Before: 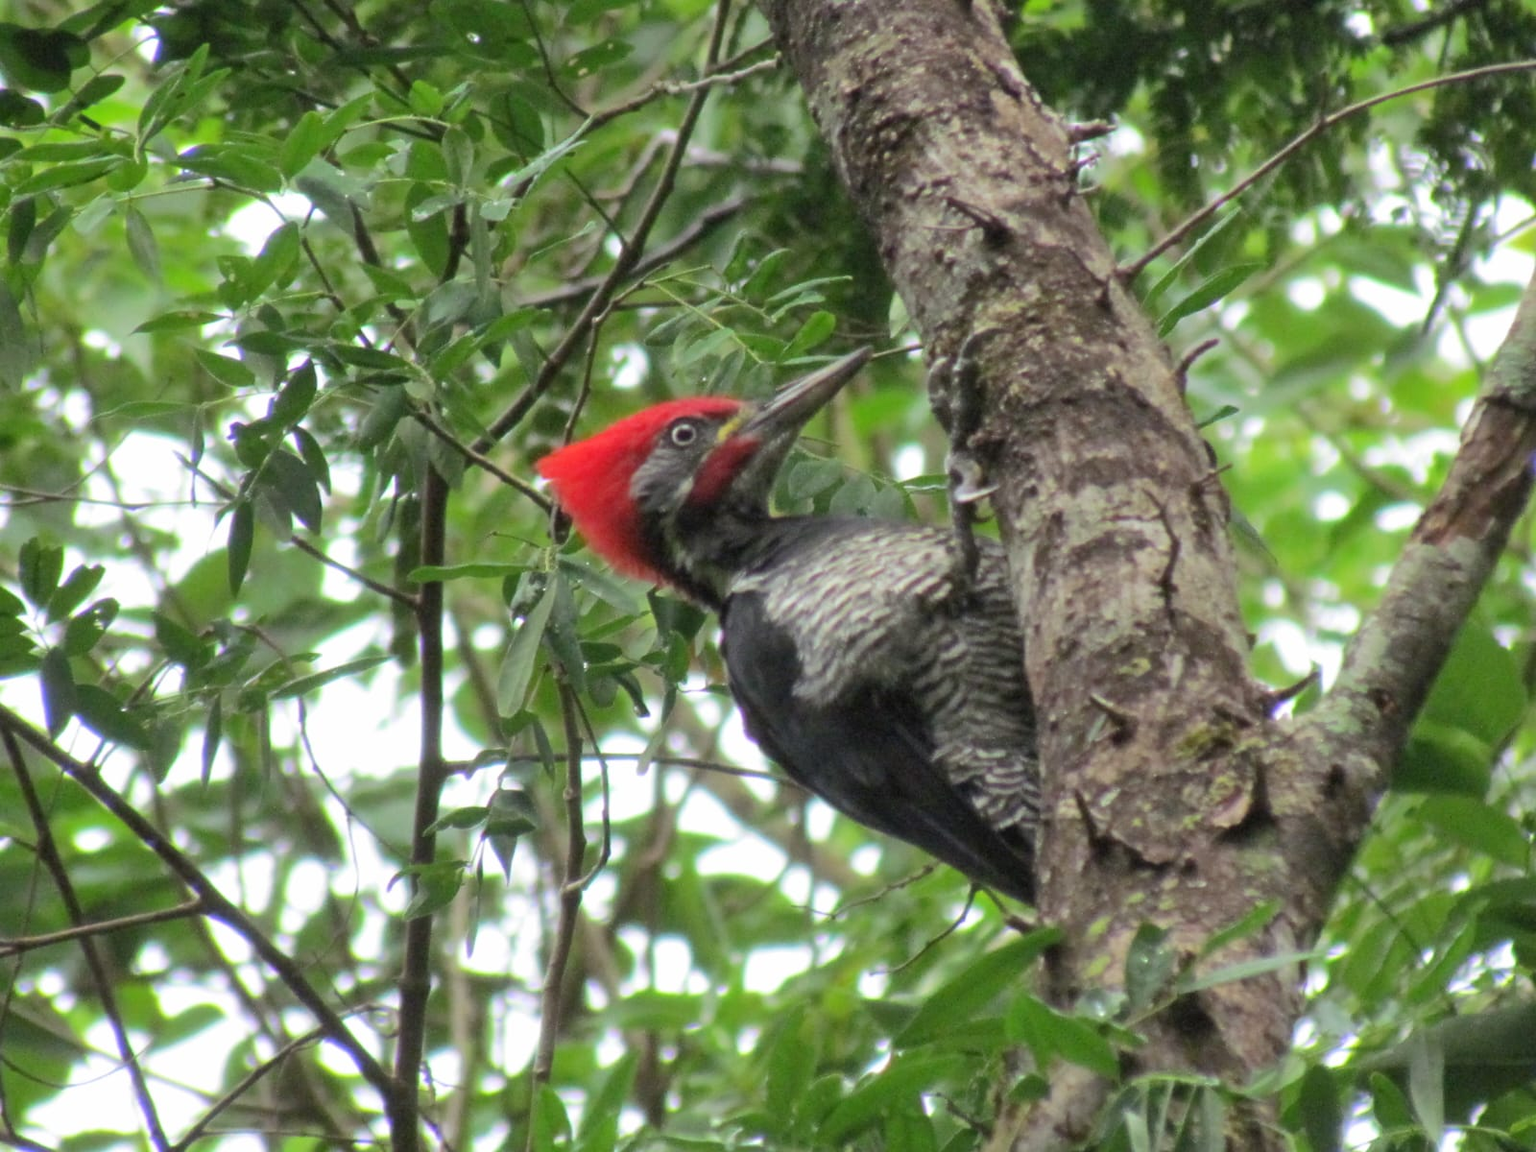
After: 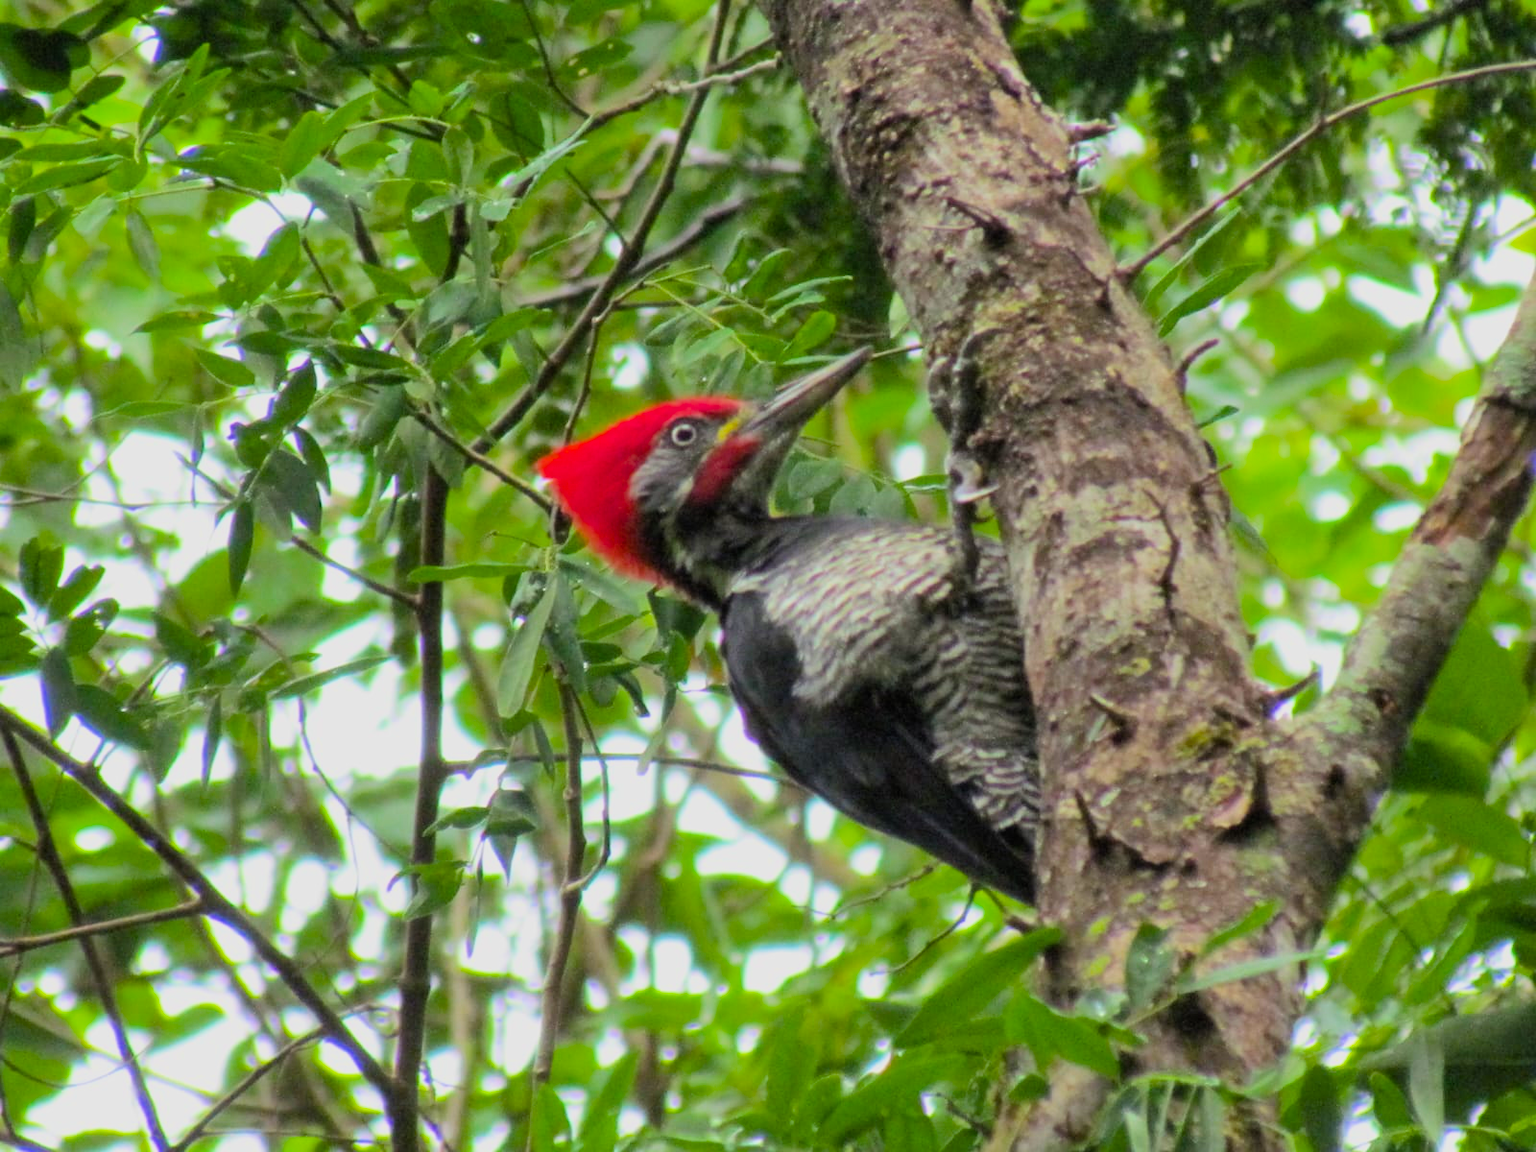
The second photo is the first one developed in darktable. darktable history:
filmic rgb: black relative exposure -7.82 EV, white relative exposure 4.29 EV, hardness 3.86, color science v6 (2022)
color balance rgb: perceptual saturation grading › global saturation 36%, perceptual brilliance grading › global brilliance 10%, global vibrance 20%
